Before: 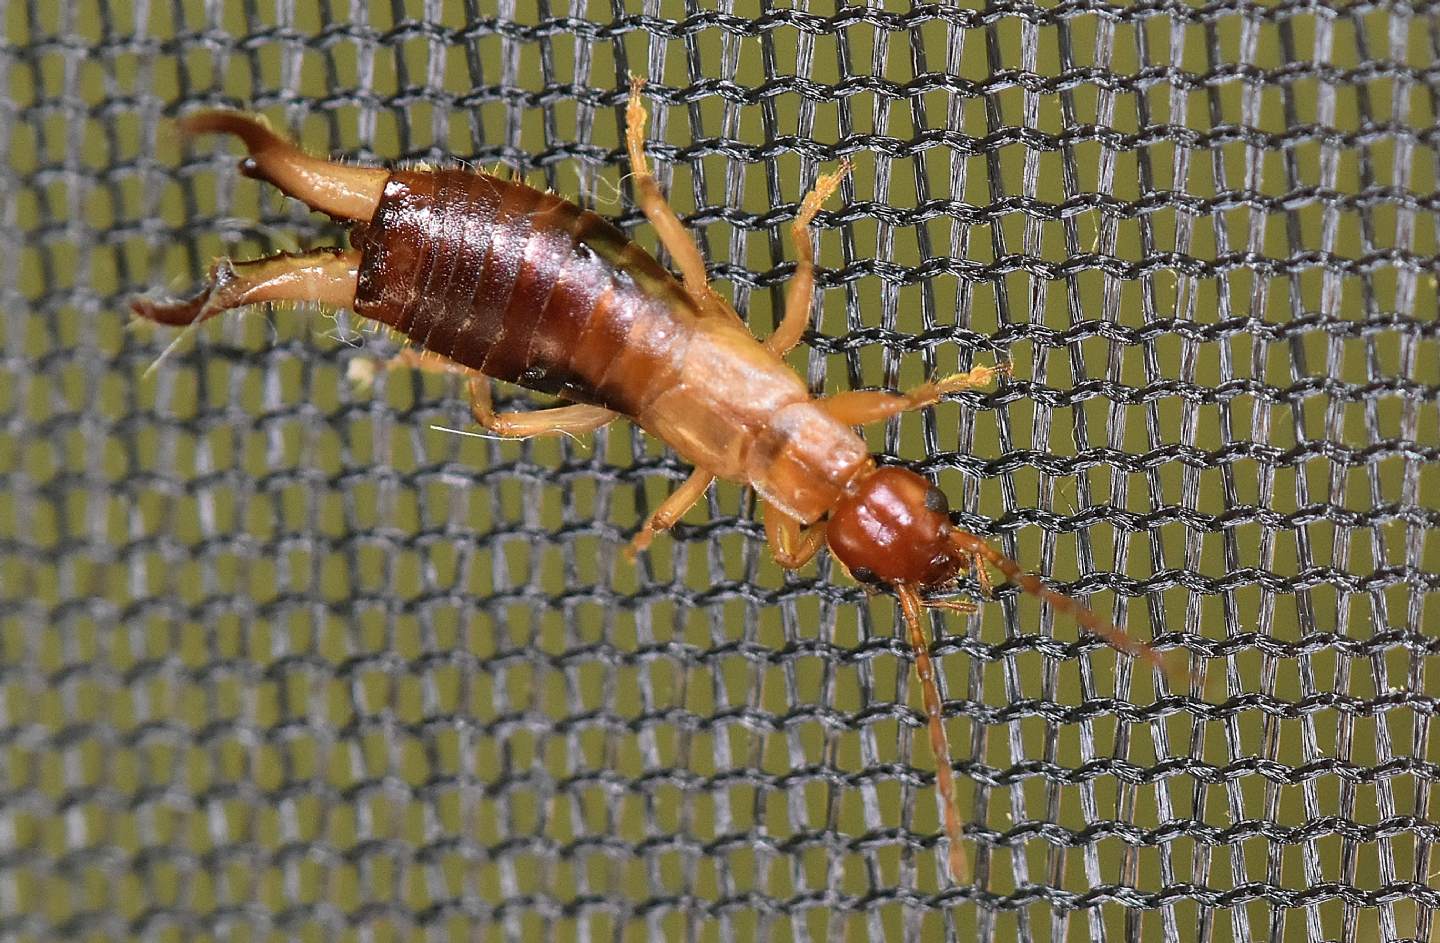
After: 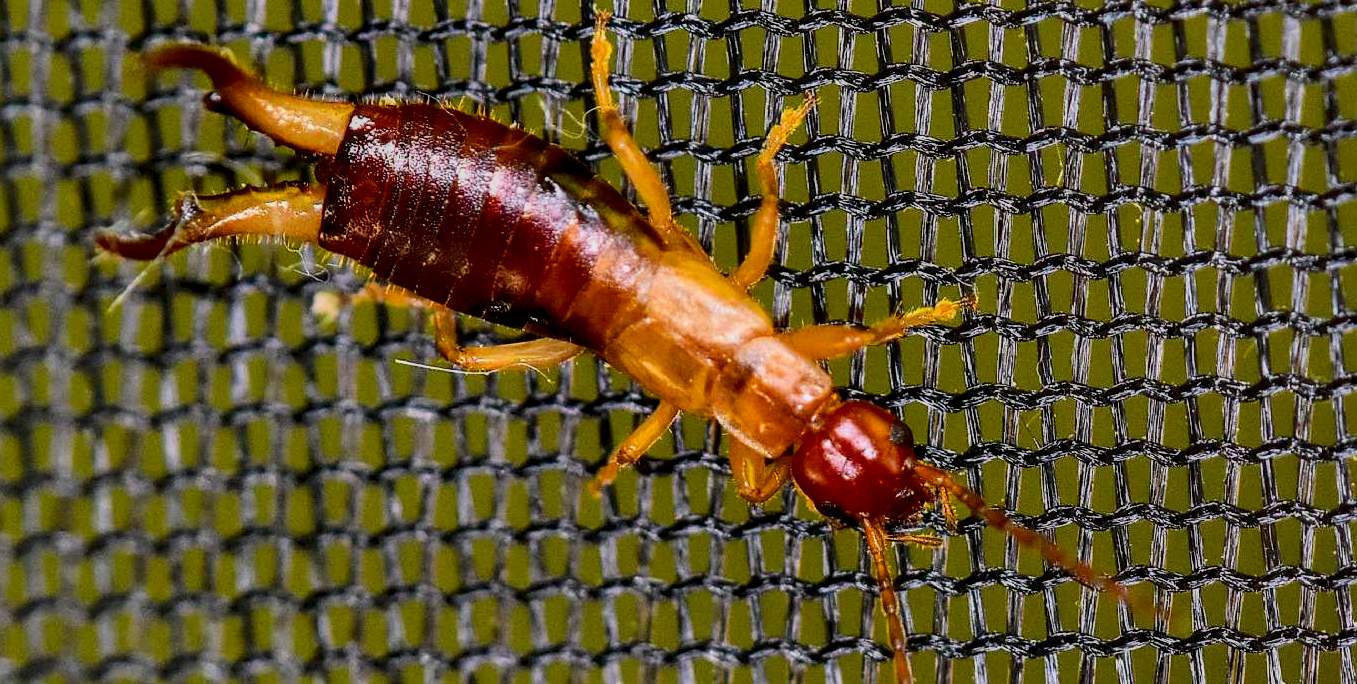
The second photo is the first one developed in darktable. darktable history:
color balance rgb: perceptual saturation grading › global saturation 24.953%, global vibrance 20%
contrast brightness saturation: contrast 0.212, brightness -0.108, saturation 0.207
crop: left 2.445%, top 7.034%, right 3.315%, bottom 20.364%
filmic rgb: black relative exposure -7.65 EV, white relative exposure 4.56 EV, hardness 3.61, color science v6 (2022)
local contrast: detail 130%
